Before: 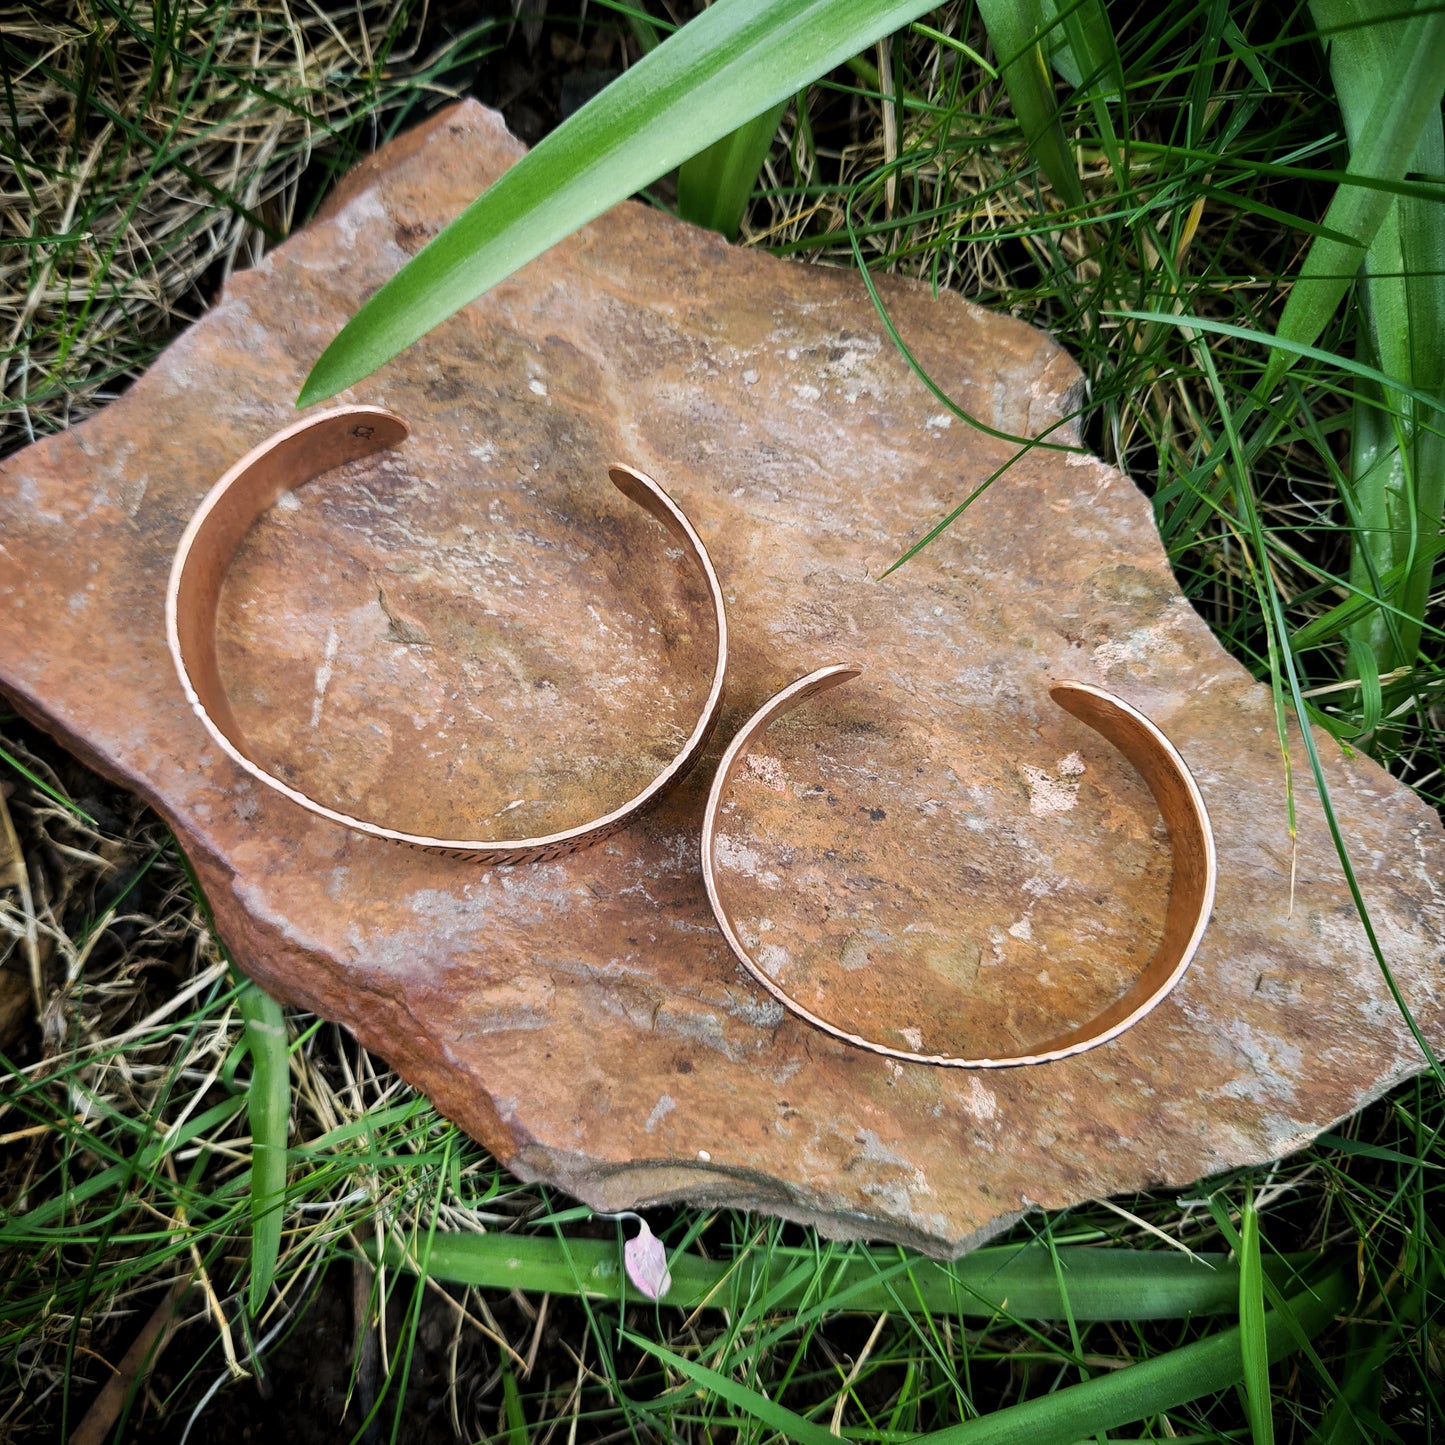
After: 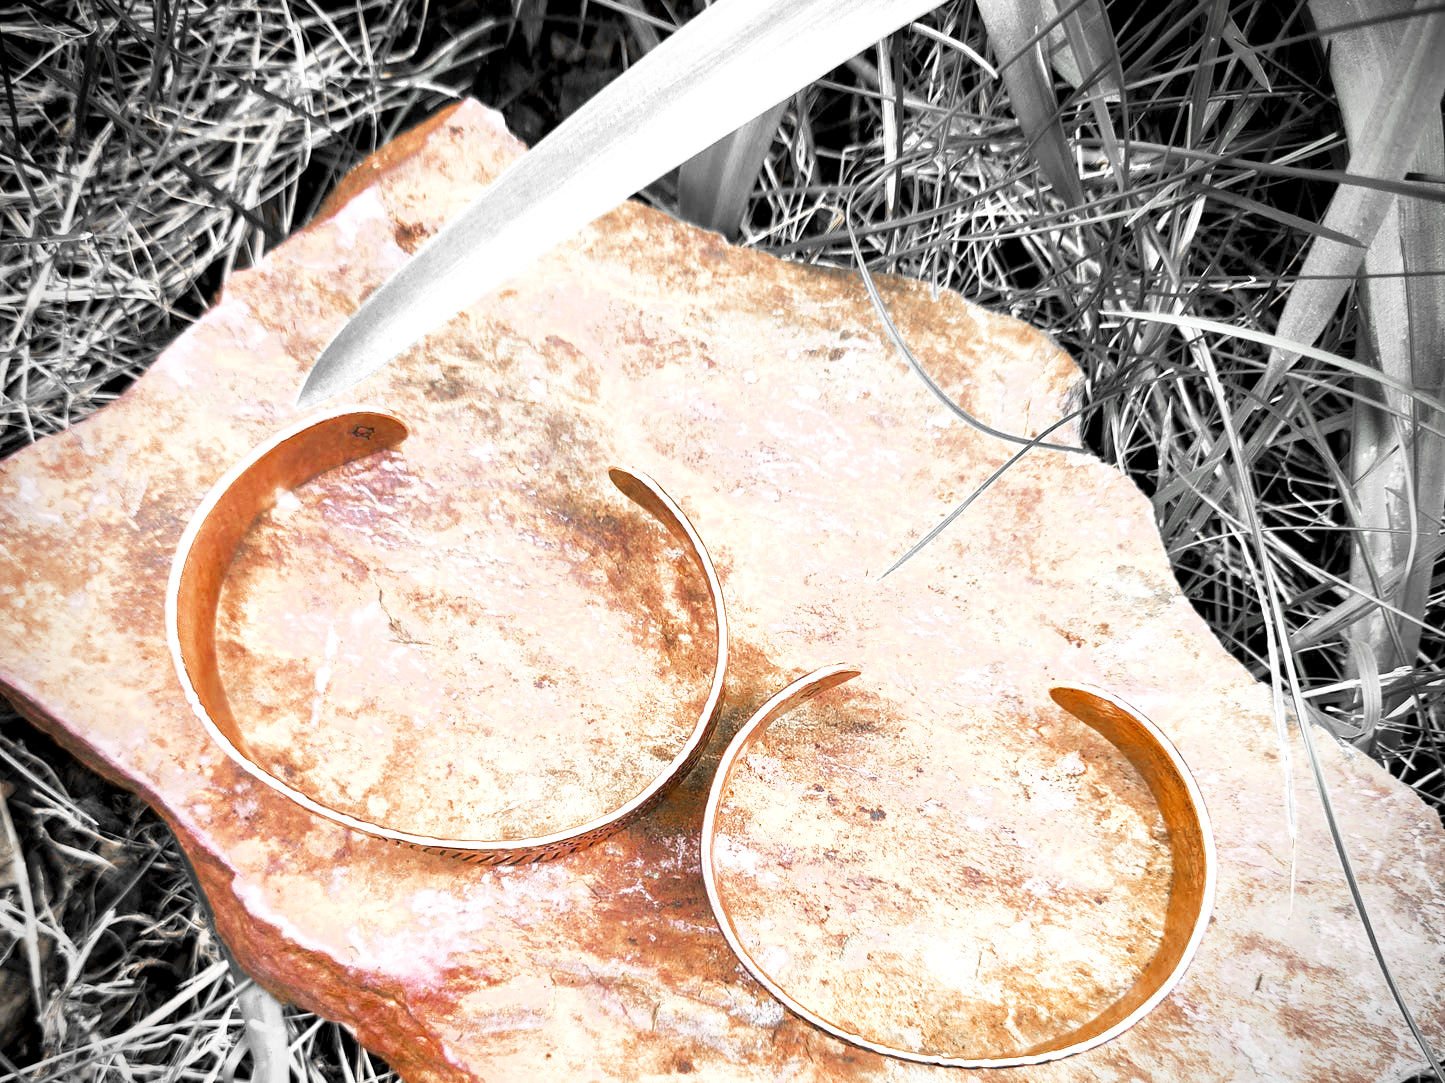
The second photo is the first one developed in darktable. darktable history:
crop: bottom 24.988%
vignetting: on, module defaults
vibrance: vibrance 14%
color zones: curves: ch0 [(0, 0.497) (0.096, 0.361) (0.221, 0.538) (0.429, 0.5) (0.571, 0.5) (0.714, 0.5) (0.857, 0.5) (1, 0.497)]; ch1 [(0, 0.5) (0.143, 0.5) (0.257, -0.002) (0.429, 0.04) (0.571, -0.001) (0.714, -0.015) (0.857, 0.024) (1, 0.5)]
base curve: curves: ch0 [(0, 0) (0.579, 0.807) (1, 1)], preserve colors none
exposure: black level correction 0, exposure 1.1 EV, compensate exposure bias true, compensate highlight preservation false
color balance rgb: shadows lift › chroma 2%, shadows lift › hue 217.2°, power › chroma 0.25%, power › hue 60°, highlights gain › chroma 1.5%, highlights gain › hue 309.6°, global offset › luminance -0.25%, perceptual saturation grading › global saturation 15%, global vibrance 15%
